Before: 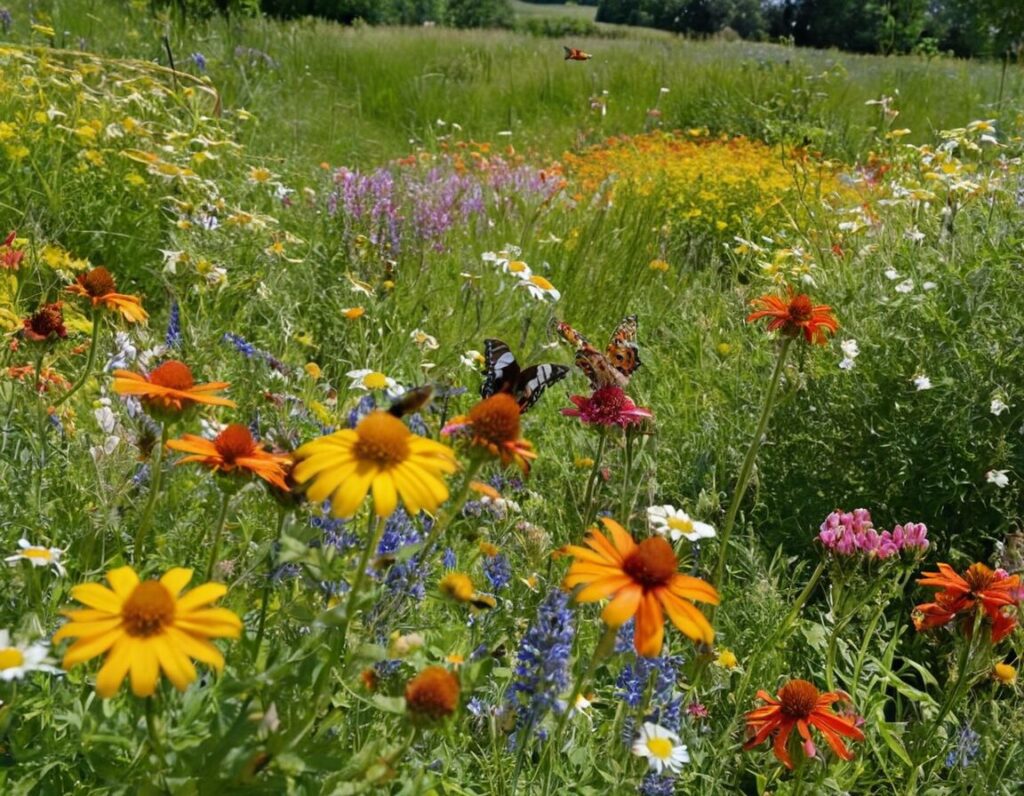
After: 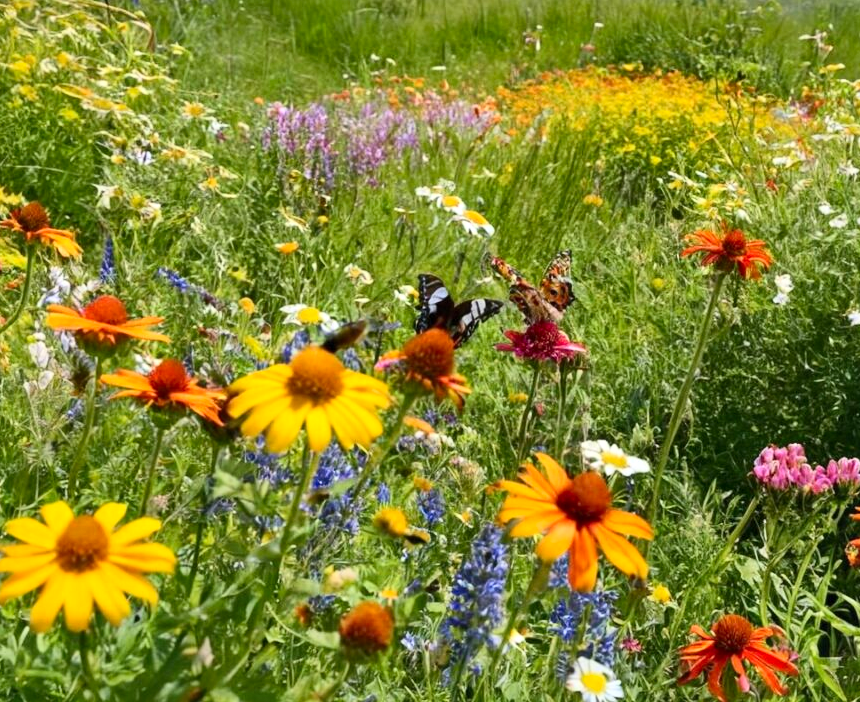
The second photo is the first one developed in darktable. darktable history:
local contrast: mode bilateral grid, contrast 20, coarseness 50, detail 132%, midtone range 0.2
crop: left 6.446%, top 8.188%, right 9.538%, bottom 3.548%
contrast brightness saturation: contrast 0.2, brightness 0.16, saturation 0.22
